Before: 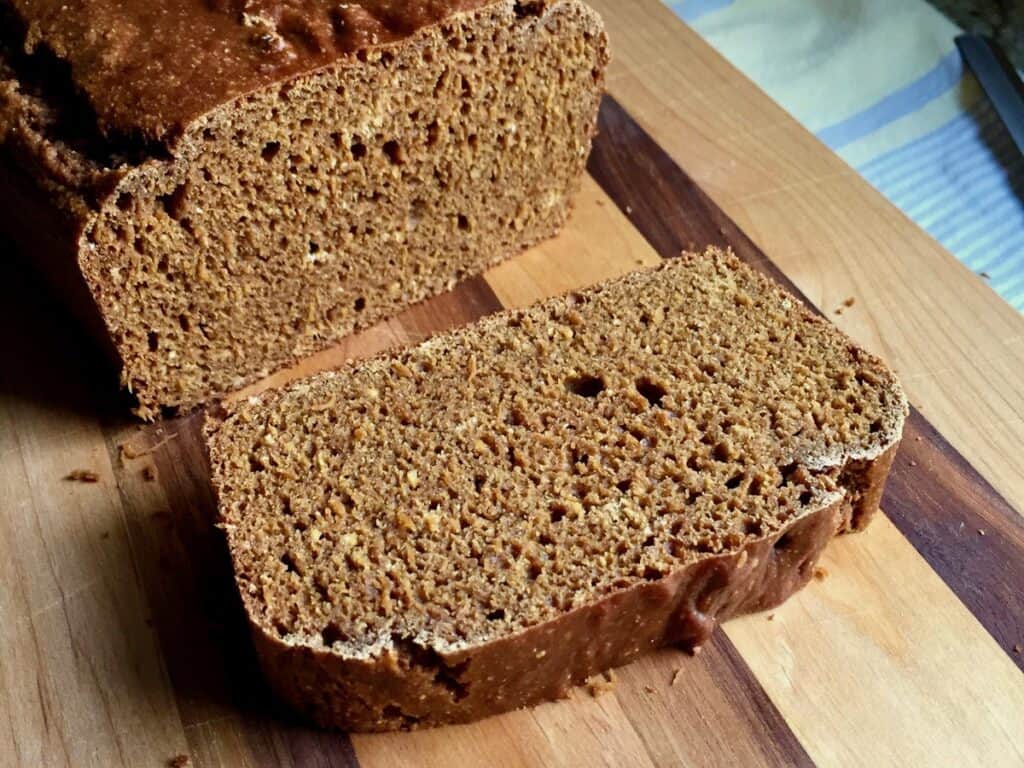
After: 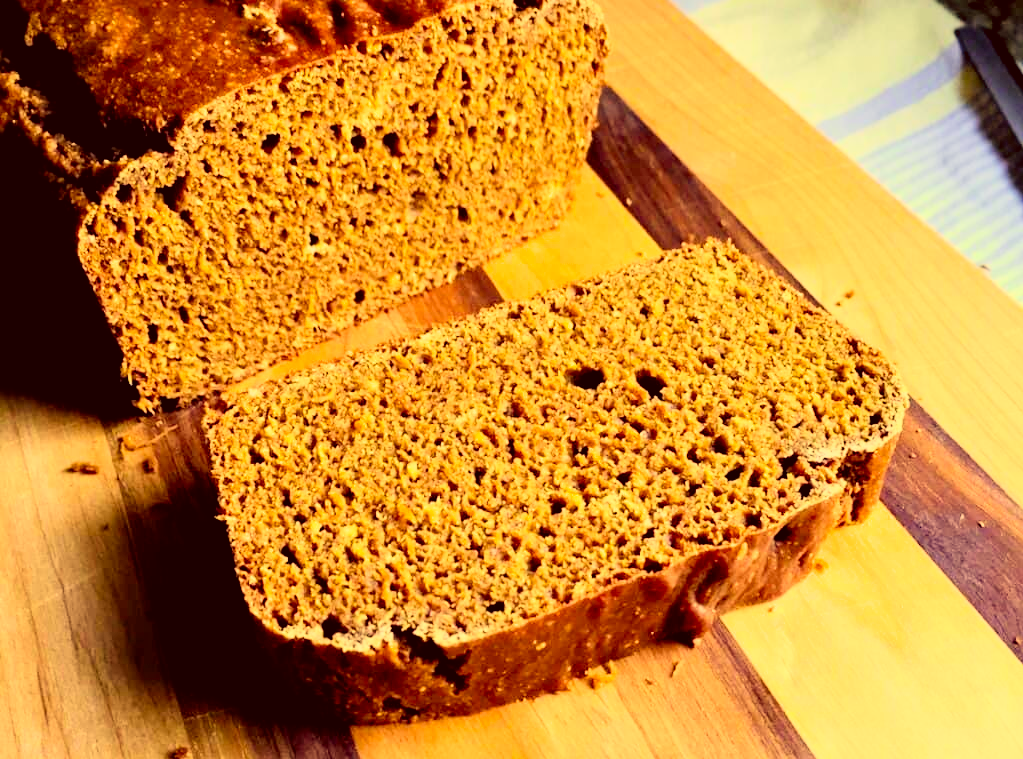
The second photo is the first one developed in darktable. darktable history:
filmic rgb: black relative exposure -7.77 EV, white relative exposure 4.36 EV, target black luminance 0%, hardness 3.75, latitude 50.74%, contrast 1.067, highlights saturation mix 9.23%, shadows ↔ highlights balance -0.229%, color science v6 (2022)
color correction: highlights a* 9.87, highlights b* 38.42, shadows a* 14.84, shadows b* 3.16
contrast brightness saturation: contrast 0.2, brightness 0.165, saturation 0.217
exposure: black level correction 0, exposure 0.692 EV, compensate highlight preservation false
color balance rgb: perceptual saturation grading › global saturation 0.01%
crop: top 1.086%, right 0.025%
